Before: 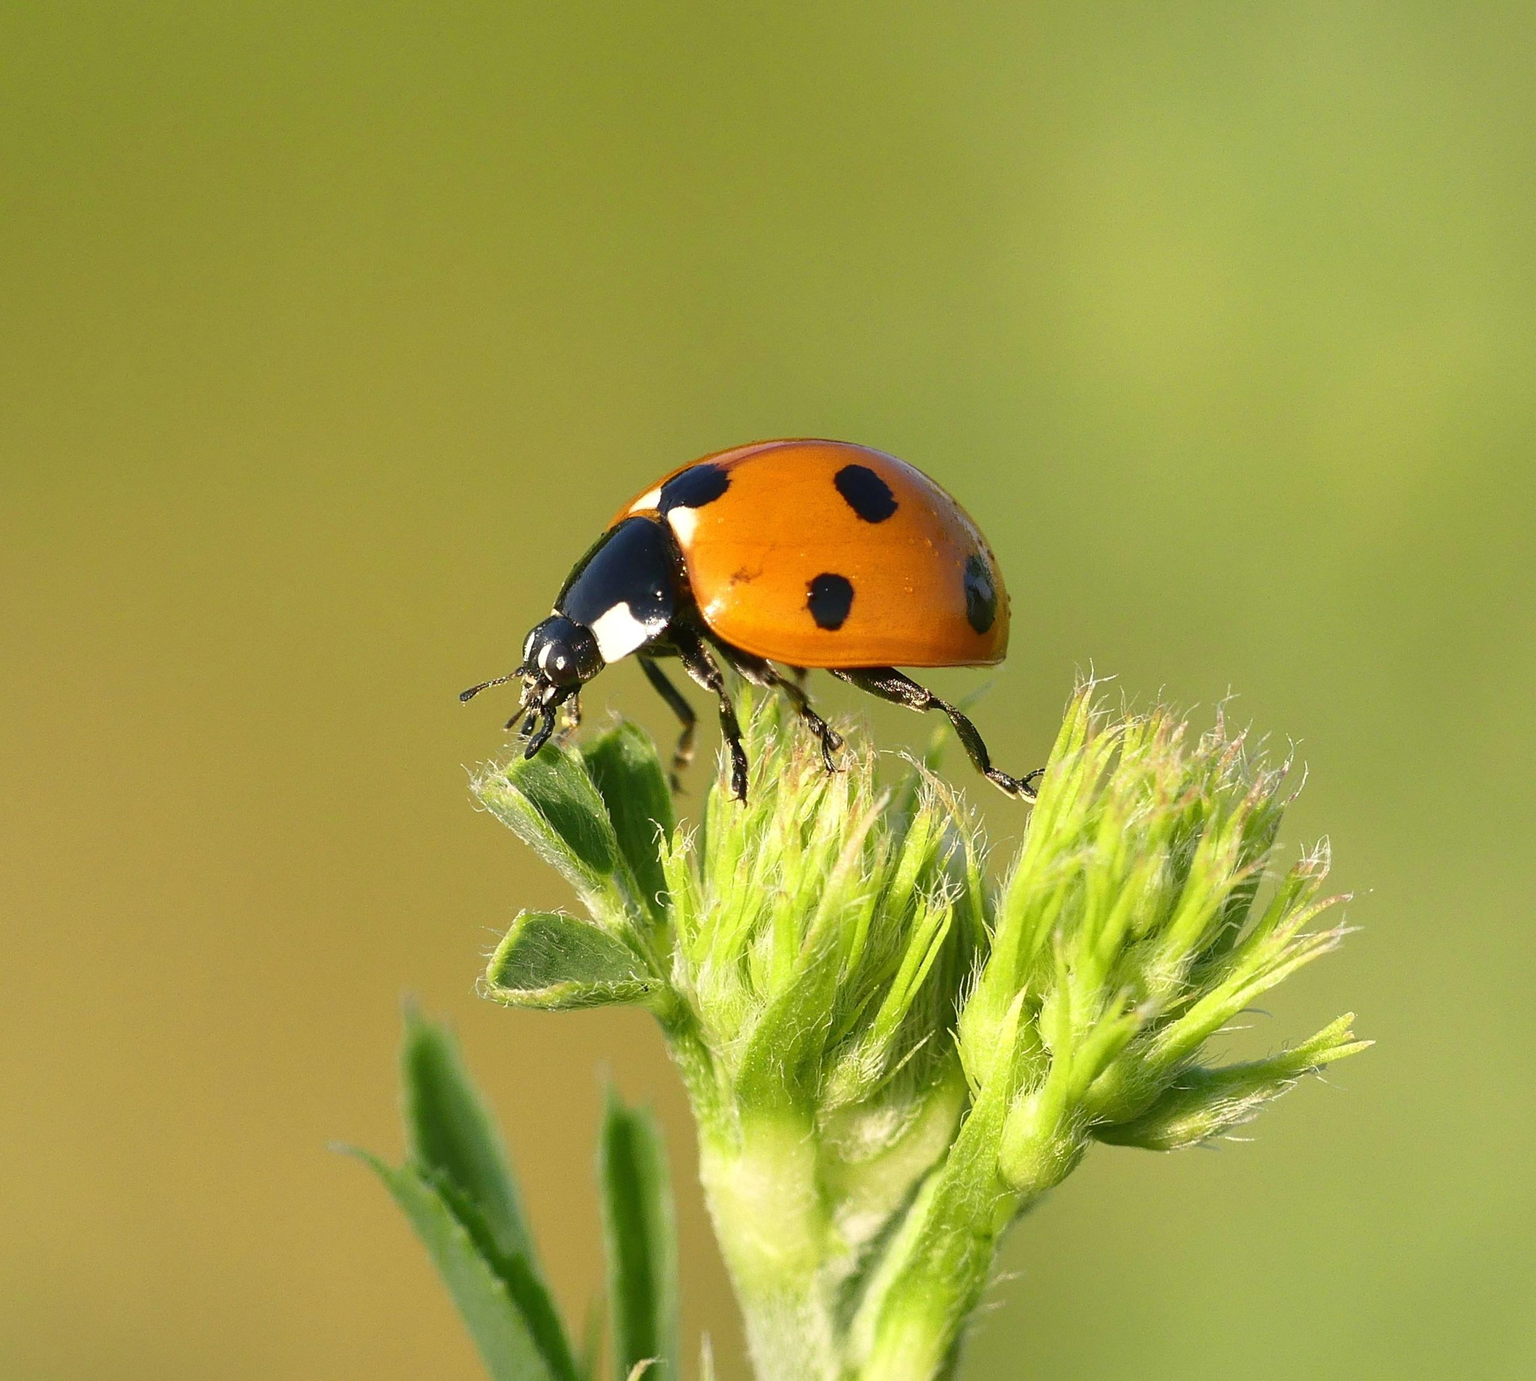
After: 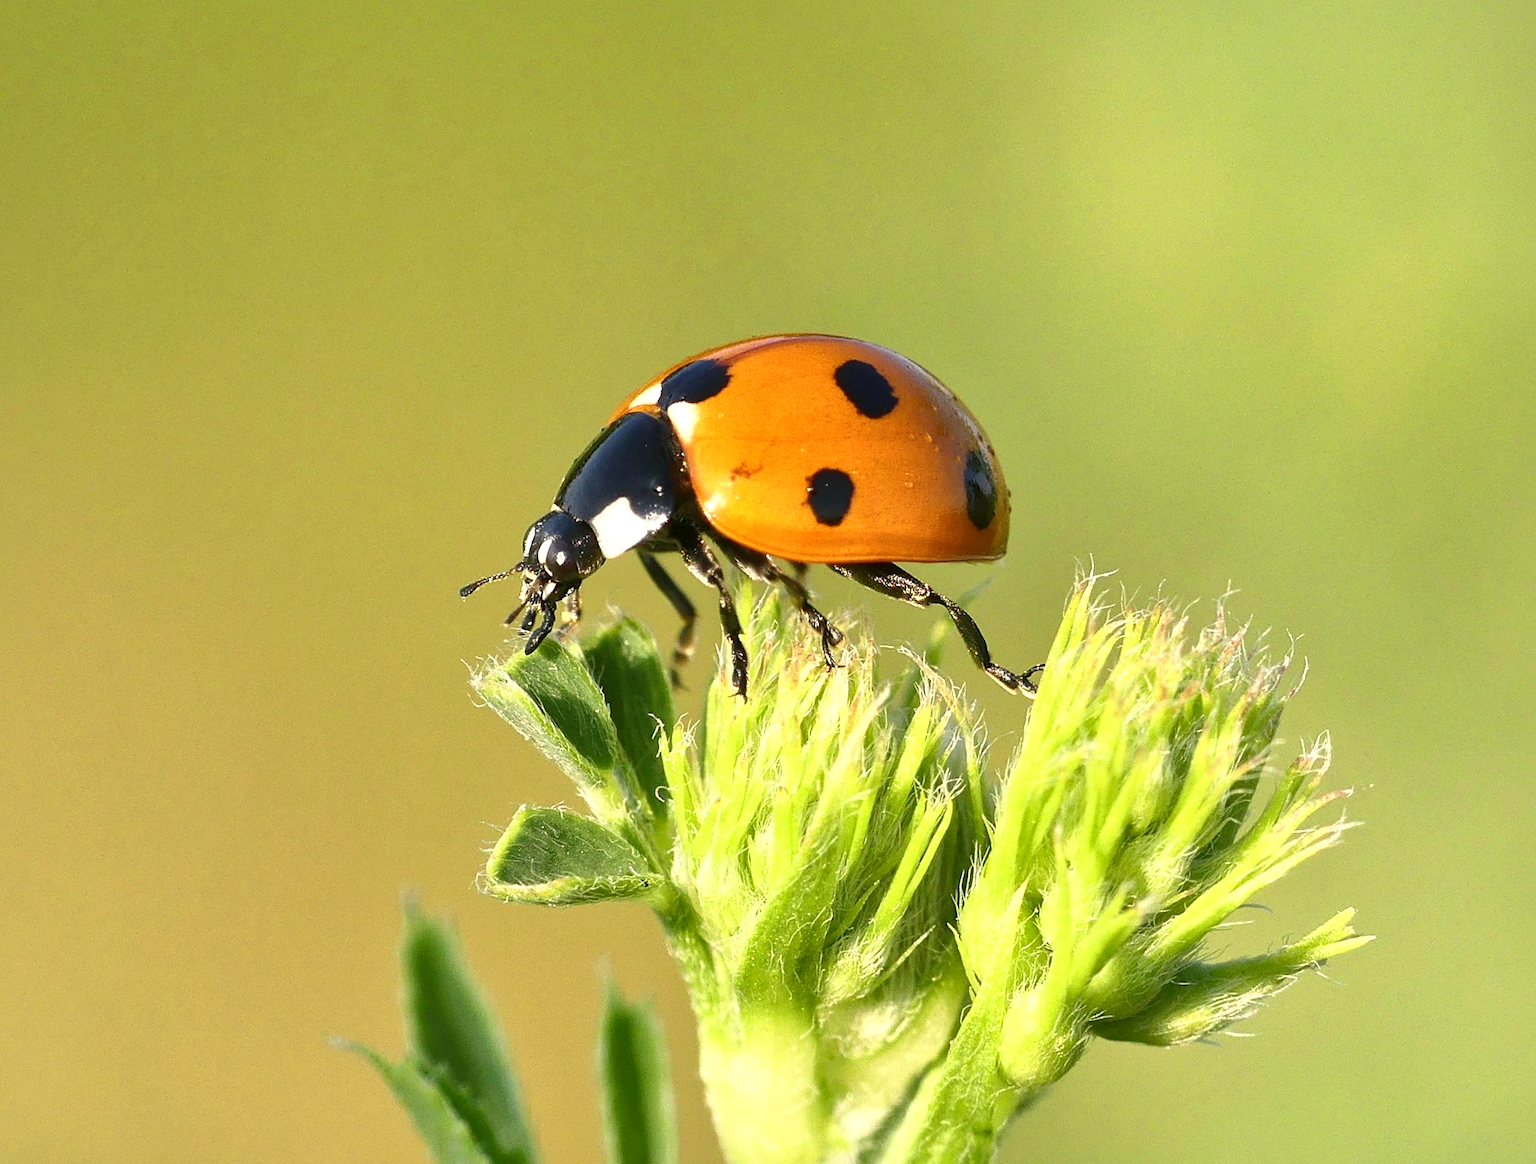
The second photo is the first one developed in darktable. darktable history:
local contrast: mode bilateral grid, contrast 21, coarseness 50, detail 138%, midtone range 0.2
crop: top 7.617%, bottom 8.079%
tone equalizer: luminance estimator HSV value / RGB max
base curve: curves: ch0 [(0, 0) (0.688, 0.865) (1, 1)]
